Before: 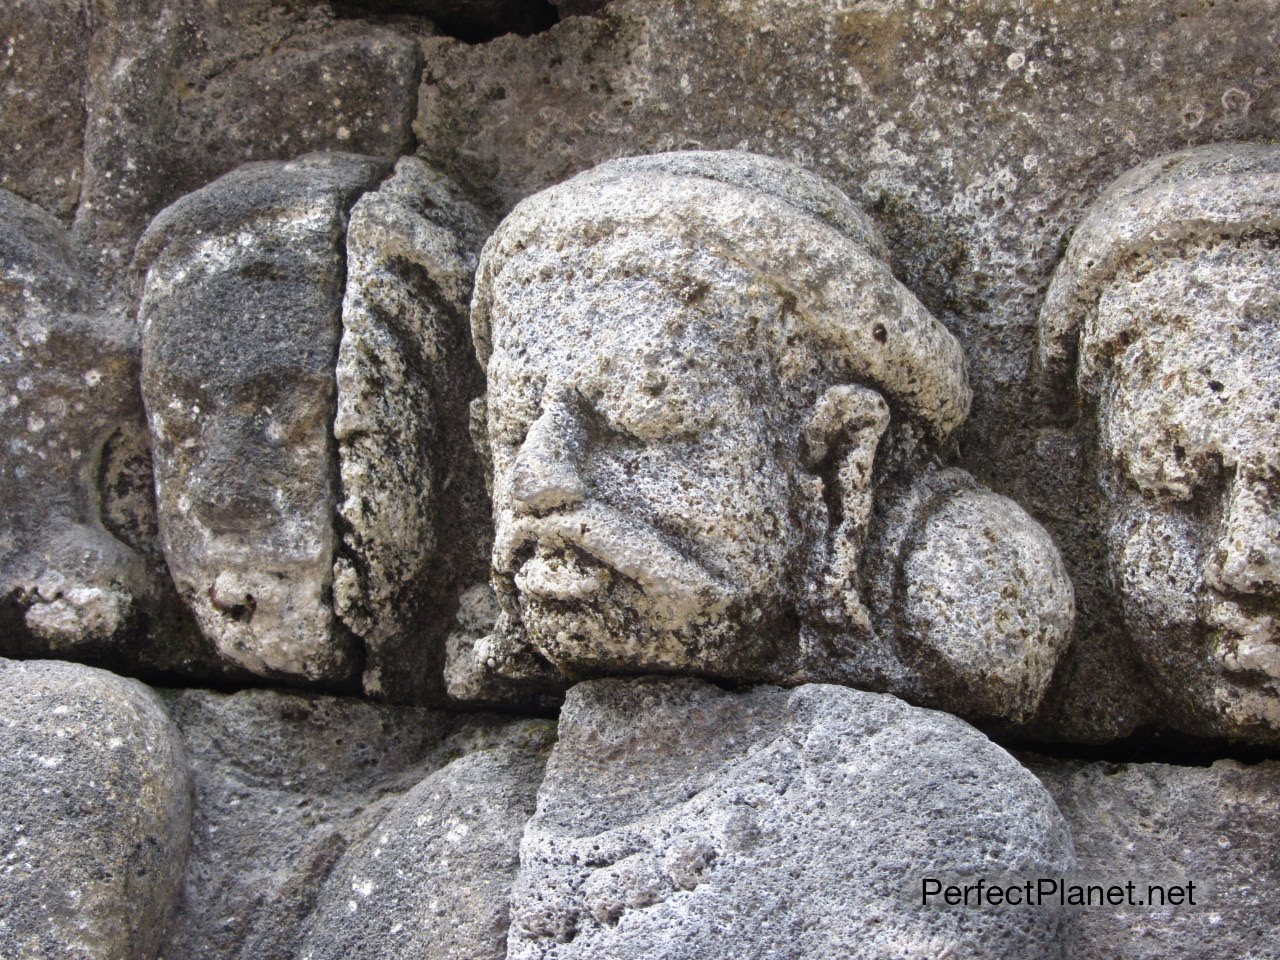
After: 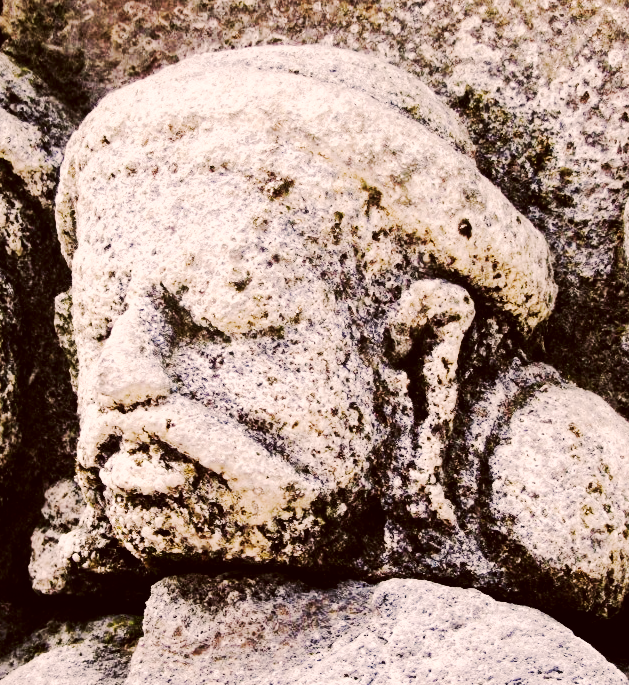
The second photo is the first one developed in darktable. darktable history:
crop: left 32.446%, top 10.975%, right 18.409%, bottom 17.573%
tone curve: curves: ch0 [(0, 0) (0.086, 0.006) (0.148, 0.021) (0.245, 0.105) (0.374, 0.401) (0.444, 0.631) (0.778, 0.915) (1, 1)], preserve colors none
color correction: highlights a* 10.22, highlights b* 9.73, shadows a* 8.31, shadows b* 8.54, saturation 0.768
